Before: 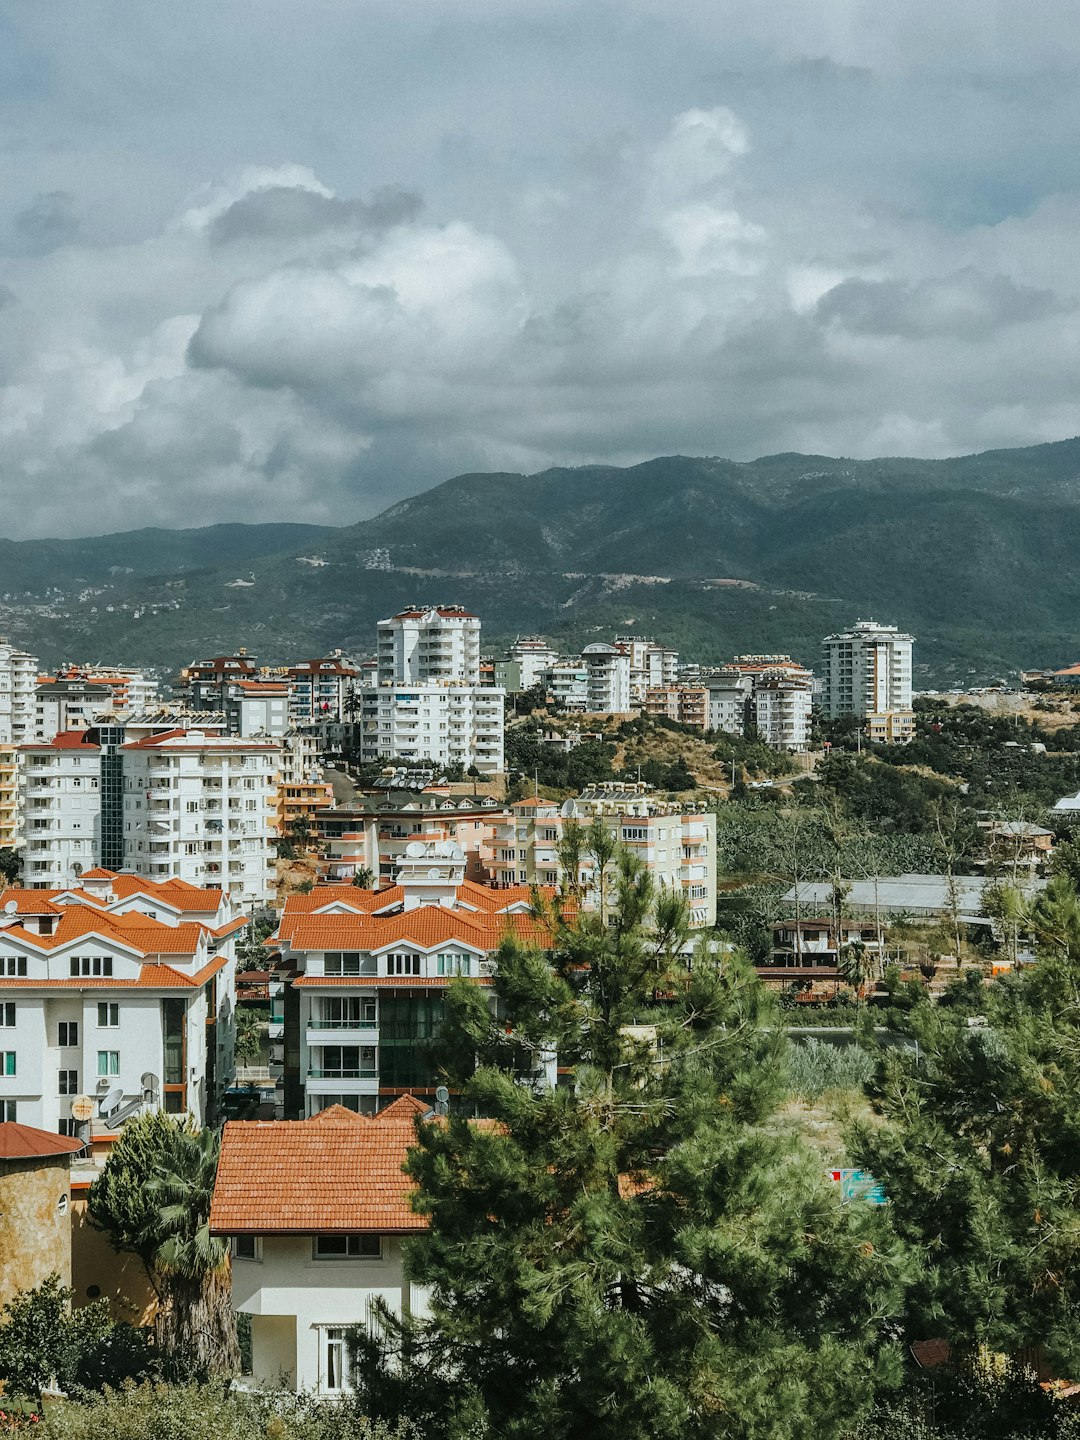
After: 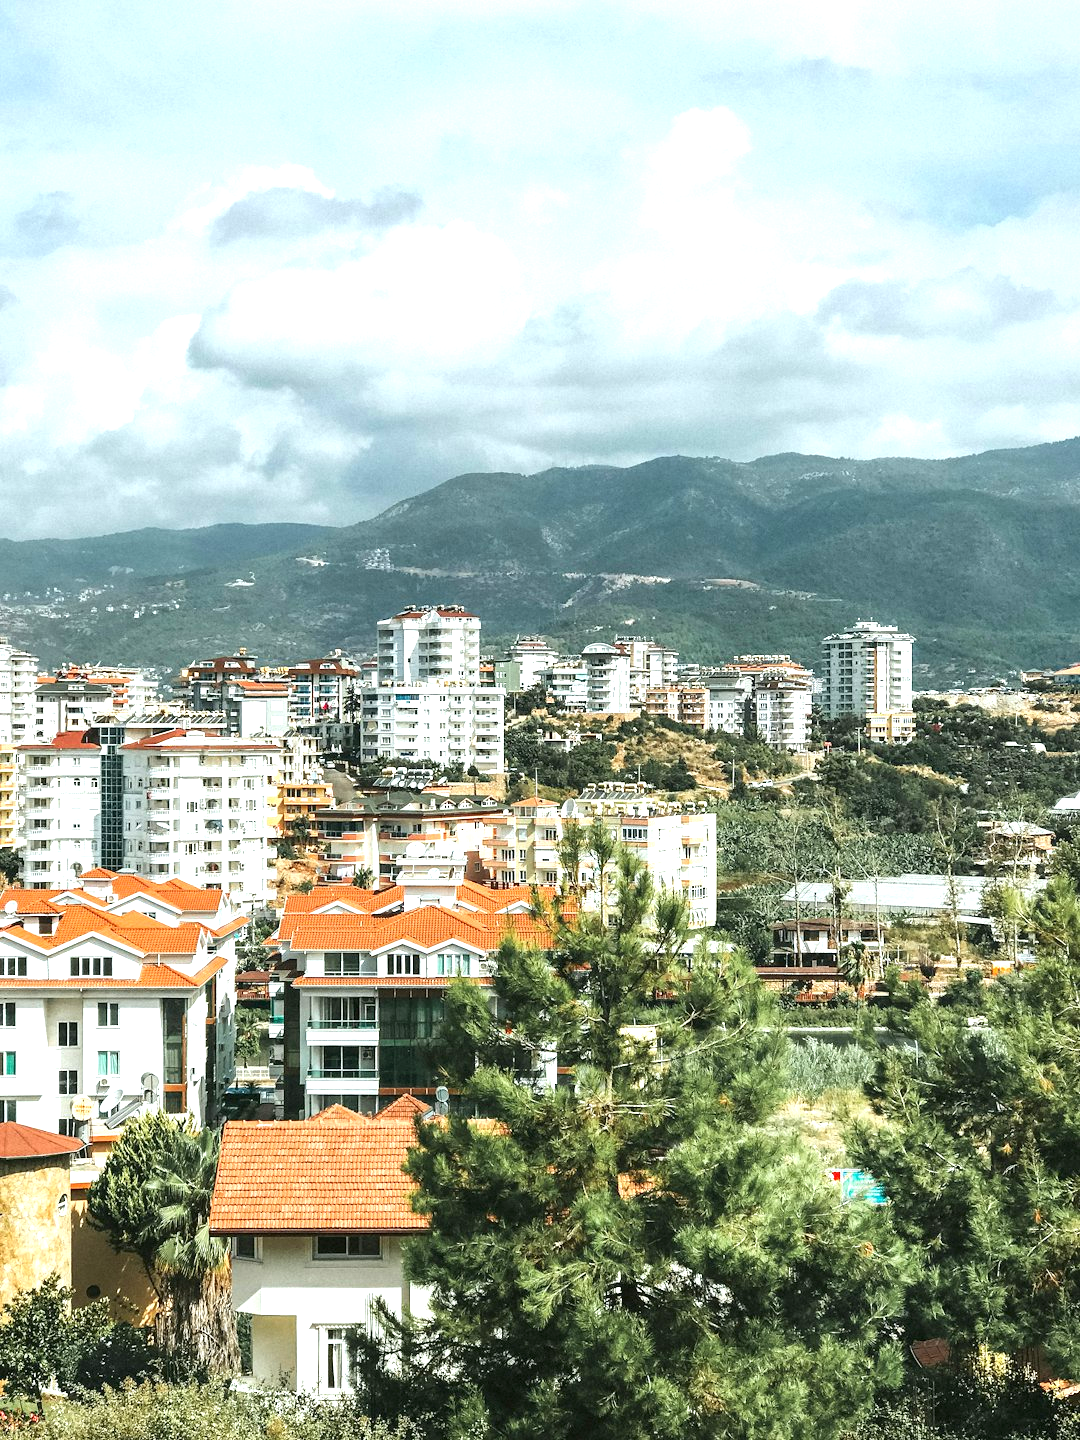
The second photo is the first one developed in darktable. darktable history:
exposure: exposure 1.234 EV, compensate exposure bias true, compensate highlight preservation false
